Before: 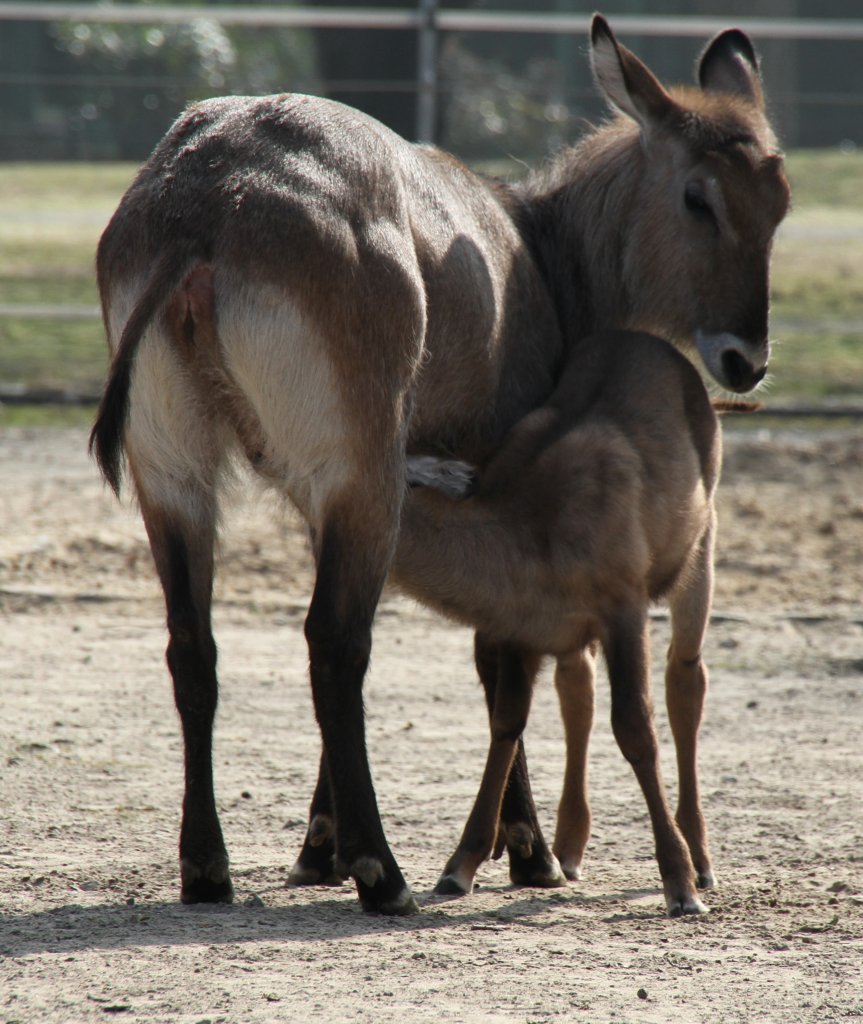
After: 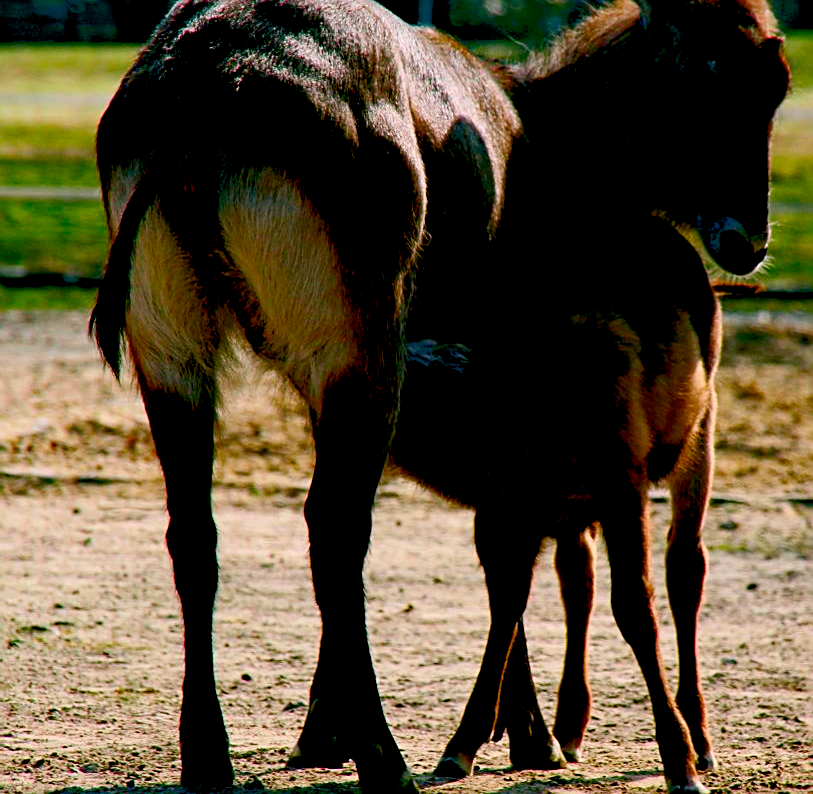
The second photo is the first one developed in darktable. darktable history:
exposure: black level correction 0.045, exposure -0.228 EV, compensate highlight preservation false
haze removal: compatibility mode true, adaptive false
crop and rotate: angle 0.03°, top 11.56%, right 5.705%, bottom 10.772%
color balance rgb: highlights gain › chroma 1.455%, highlights gain › hue 312.41°, global offset › luminance -0.329%, global offset › chroma 0.119%, global offset › hue 165.77°, perceptual saturation grading › global saturation 20%, perceptual saturation grading › highlights -49.441%, perceptual saturation grading › shadows 25.255%, global vibrance 20%
color correction: highlights b* -0.06, saturation 1.82
contrast brightness saturation: contrast 0.16, saturation 0.334
sharpen: on, module defaults
